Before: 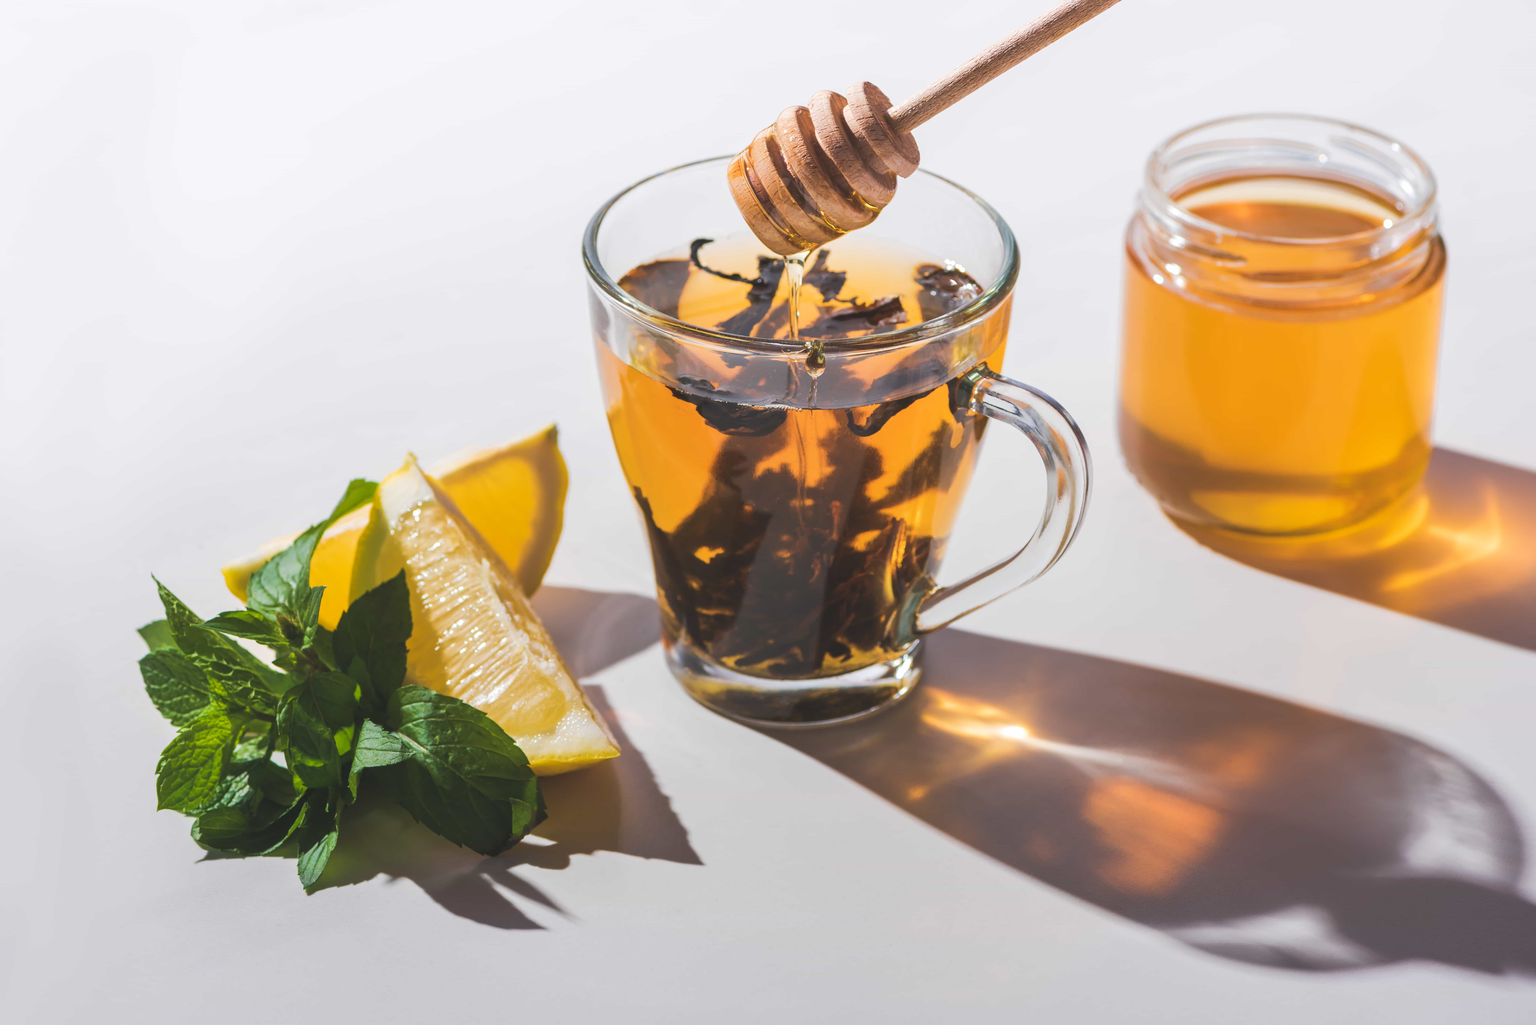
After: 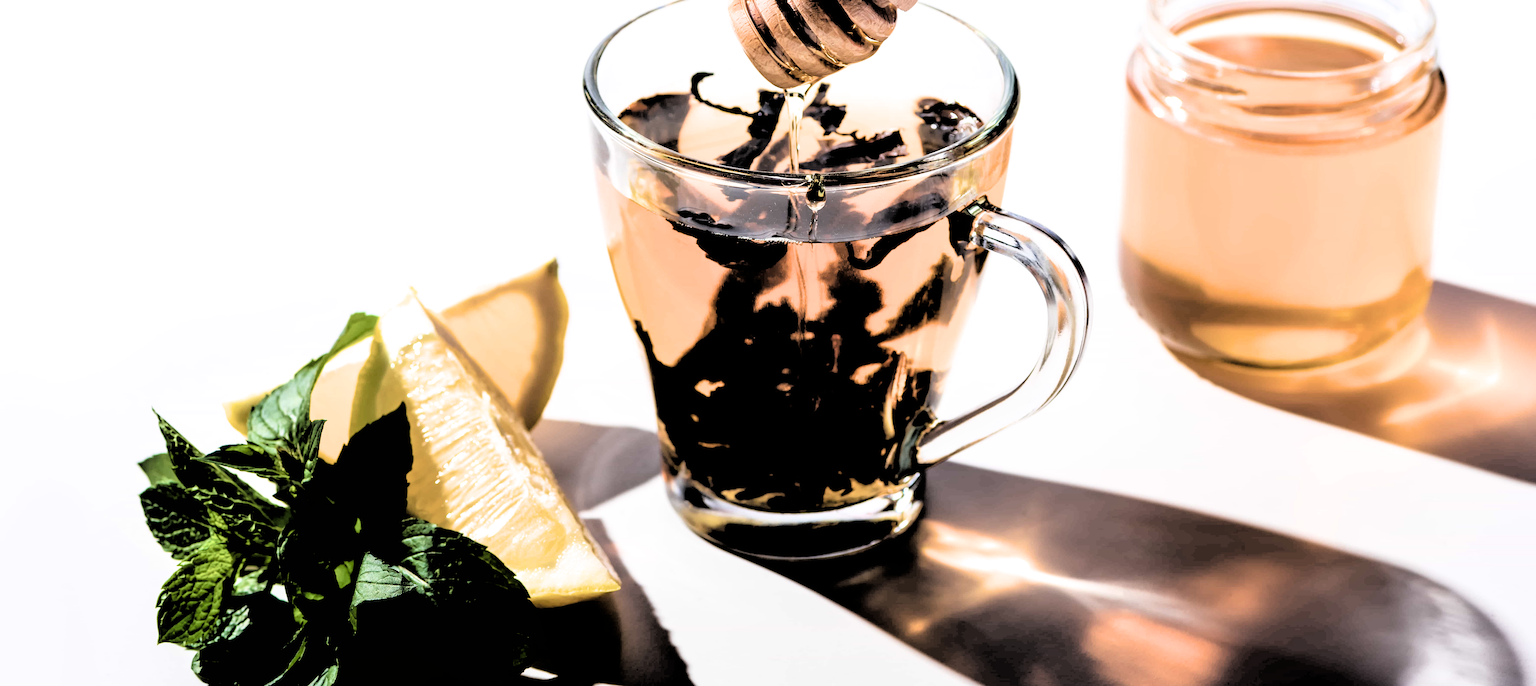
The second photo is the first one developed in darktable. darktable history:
filmic rgb: black relative exposure -1.02 EV, white relative exposure 2.06 EV, hardness 1.54, contrast 2.246, color science v6 (2022), iterations of high-quality reconstruction 0
crop: top 16.298%, bottom 16.743%
